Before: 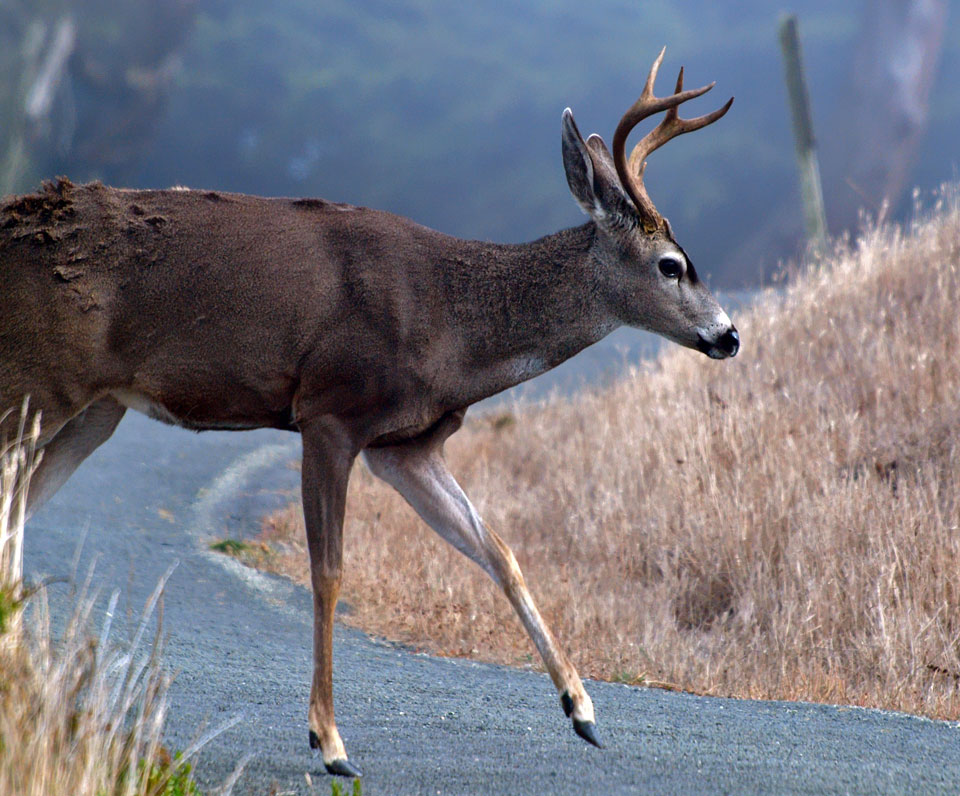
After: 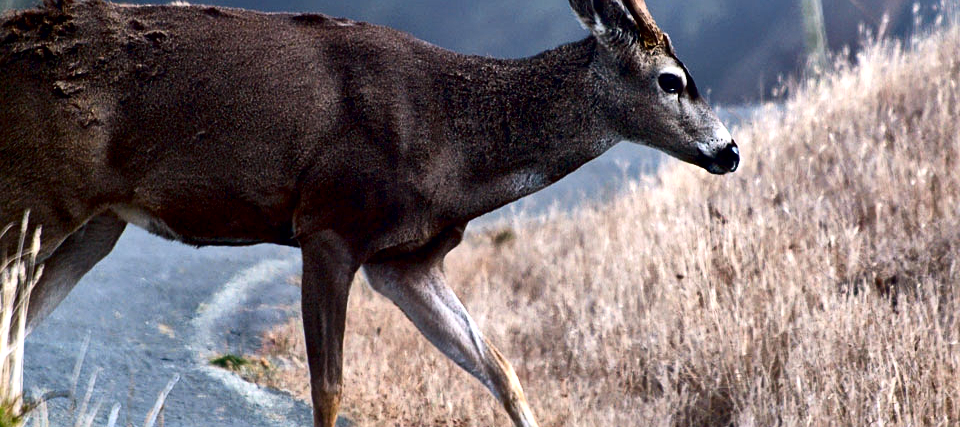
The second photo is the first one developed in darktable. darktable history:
sharpen: amount 0.216
crop and rotate: top 23.349%, bottom 23%
contrast brightness saturation: contrast 0.283
local contrast: mode bilateral grid, contrast 24, coarseness 60, detail 151%, midtone range 0.2
